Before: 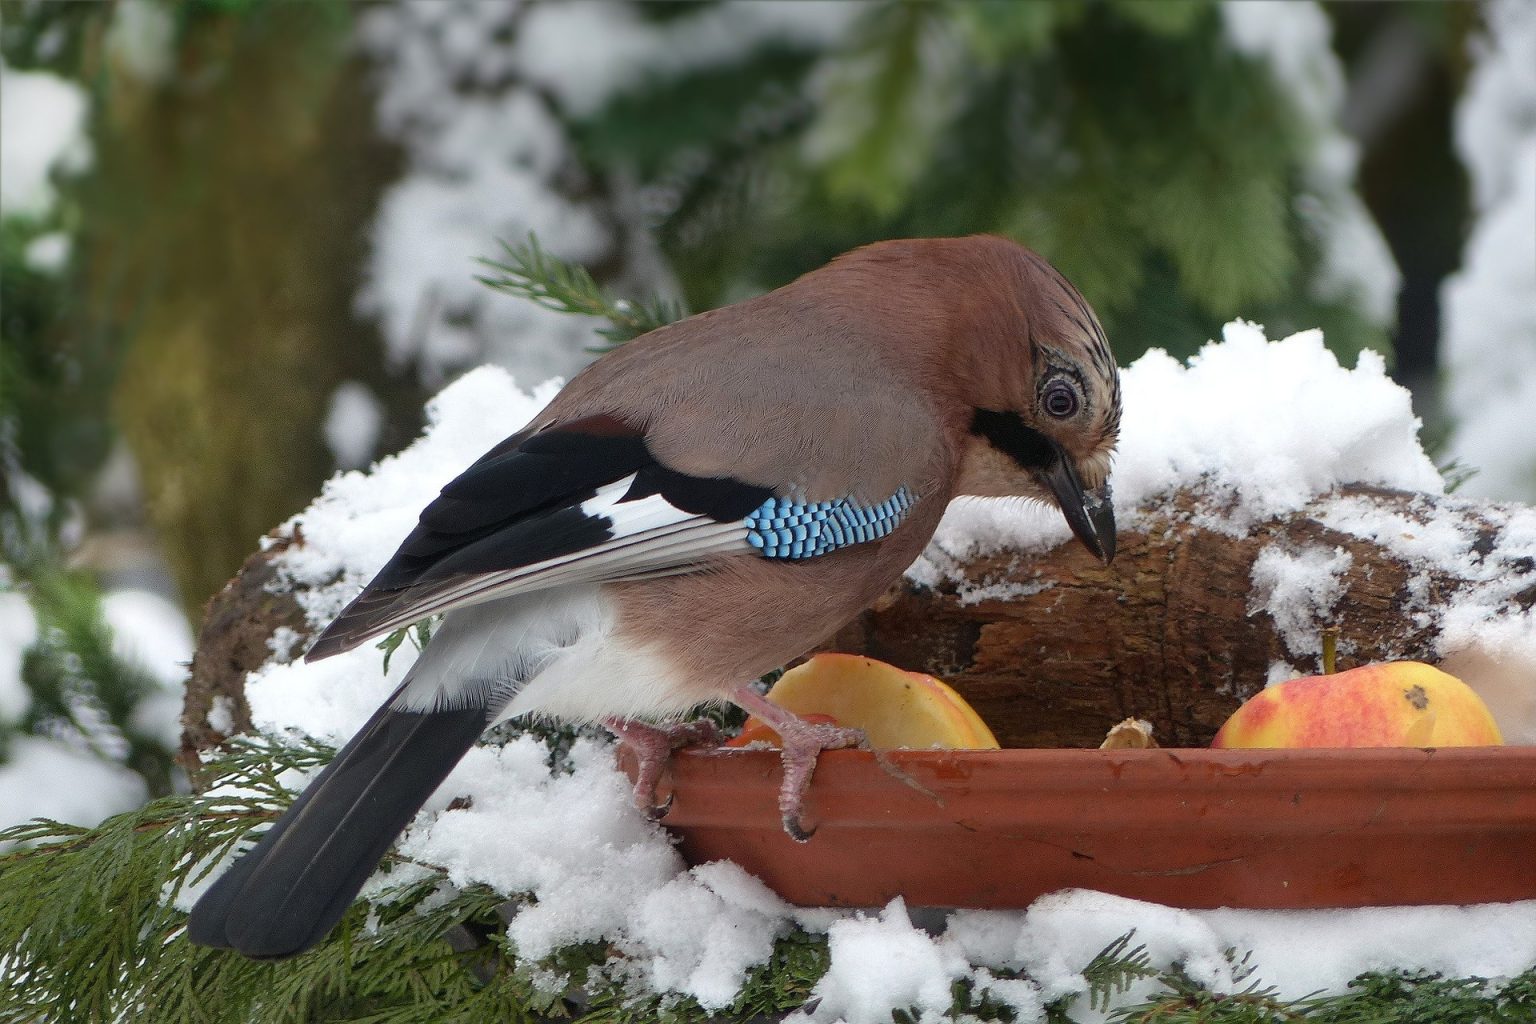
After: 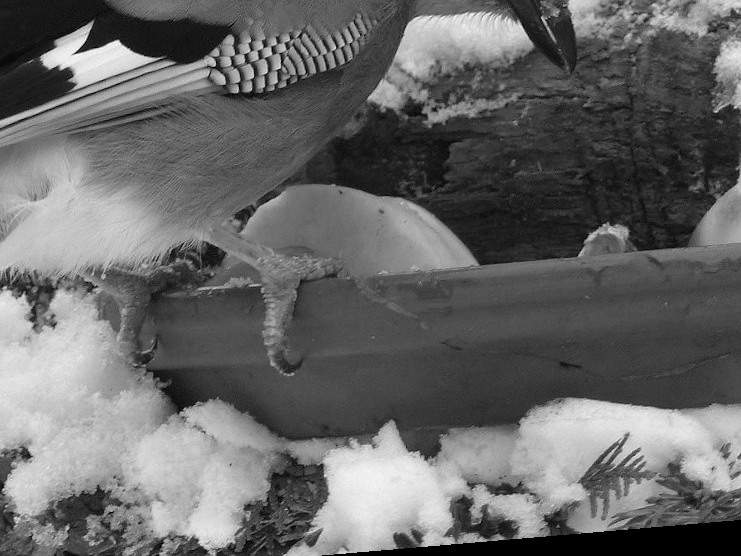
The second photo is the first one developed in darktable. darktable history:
monochrome: on, module defaults
rotate and perspective: rotation -4.86°, automatic cropping off
crop: left 35.976%, top 45.819%, right 18.162%, bottom 5.807%
